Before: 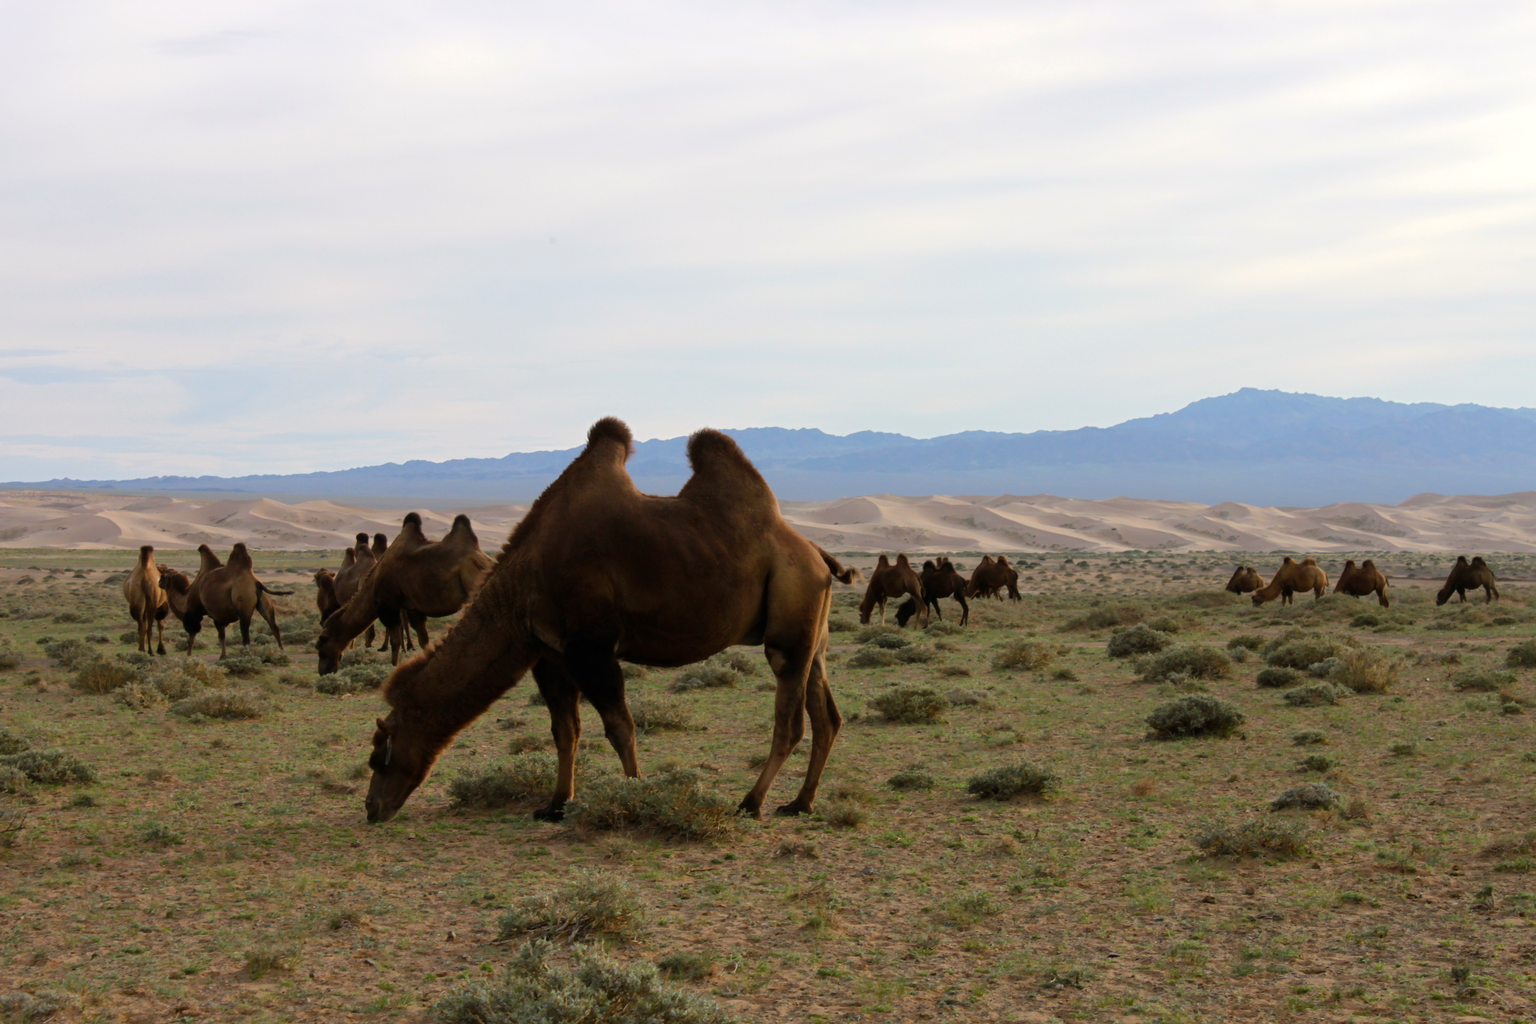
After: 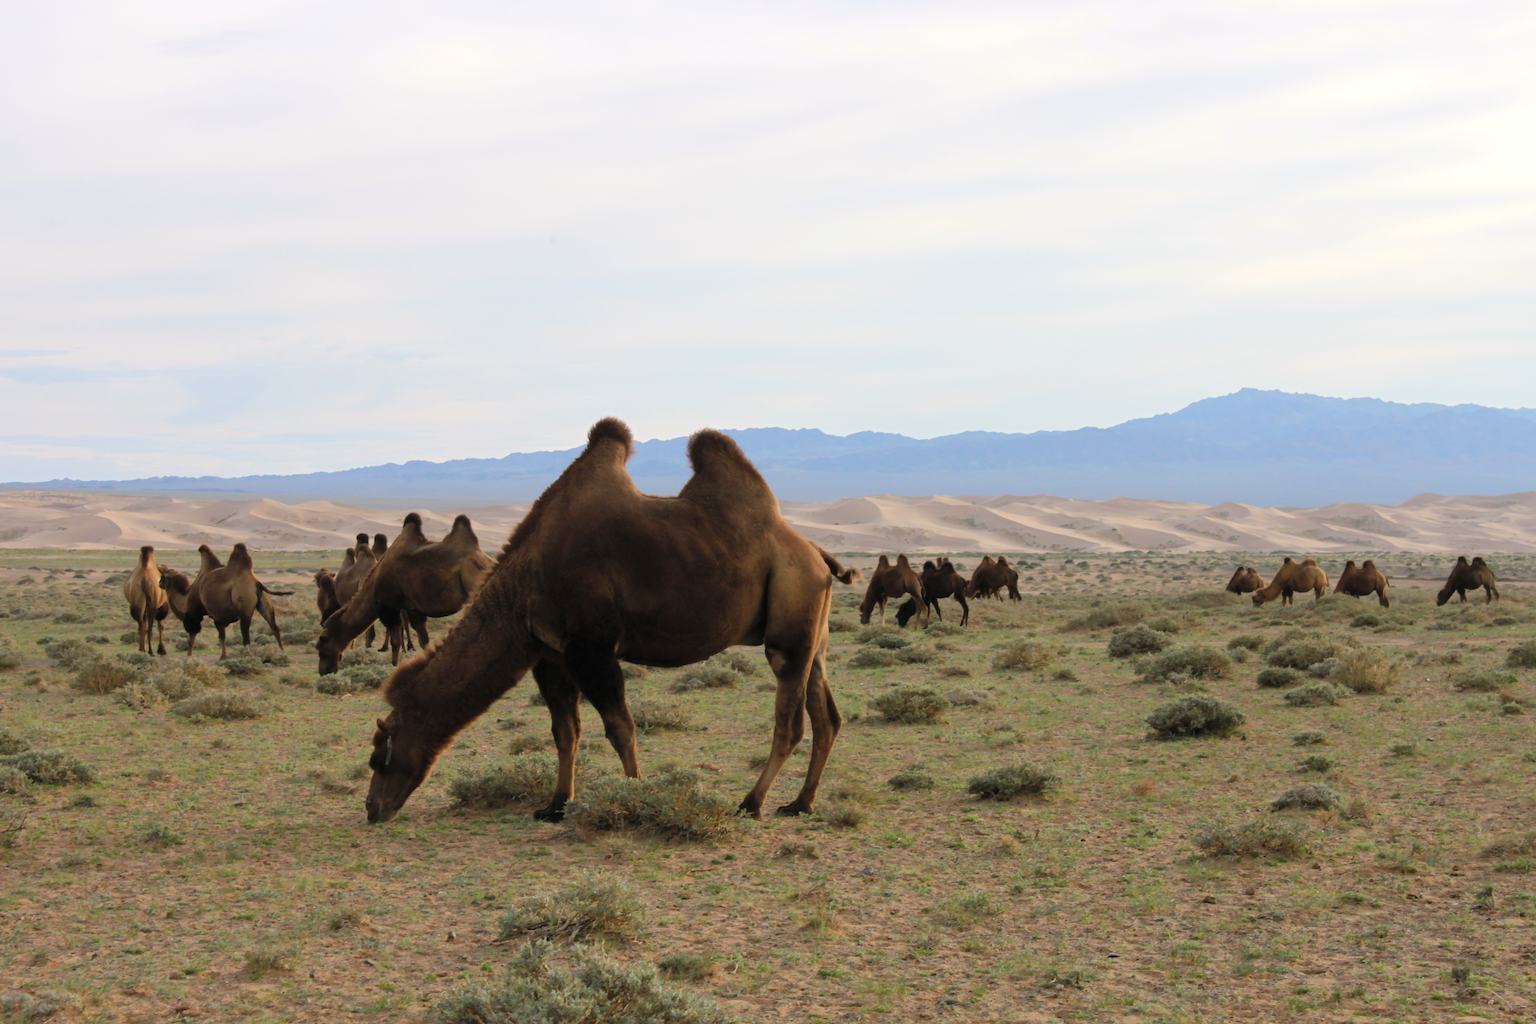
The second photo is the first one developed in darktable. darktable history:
levels: levels [0, 0.498, 0.996]
contrast brightness saturation: brightness 0.15
